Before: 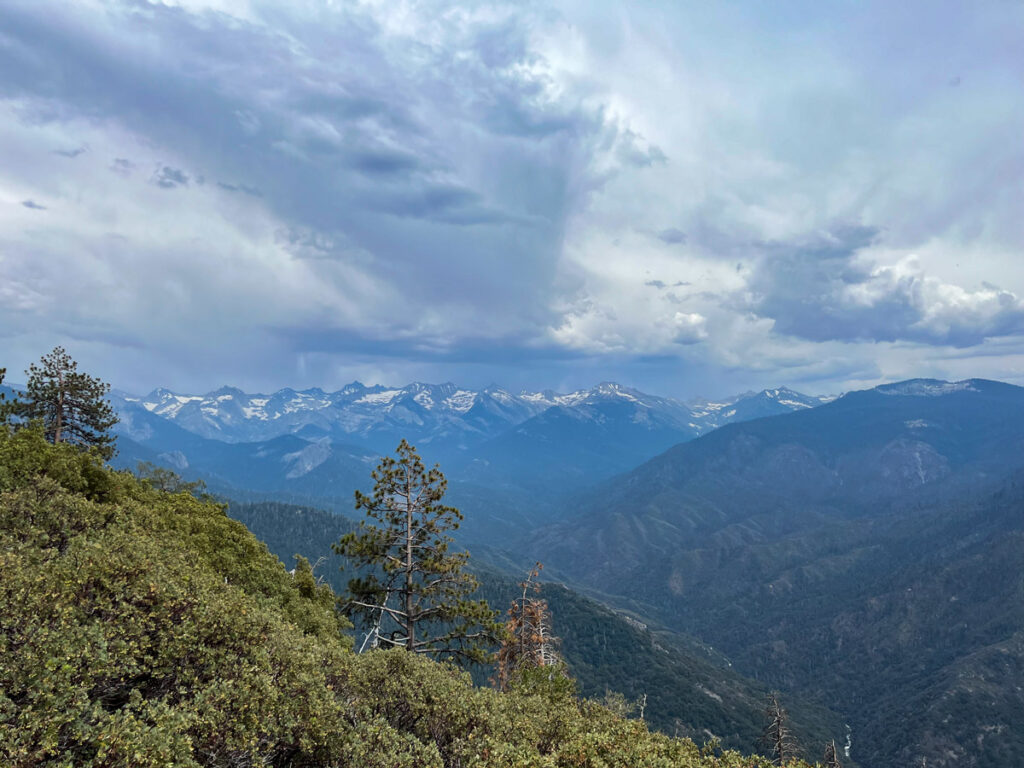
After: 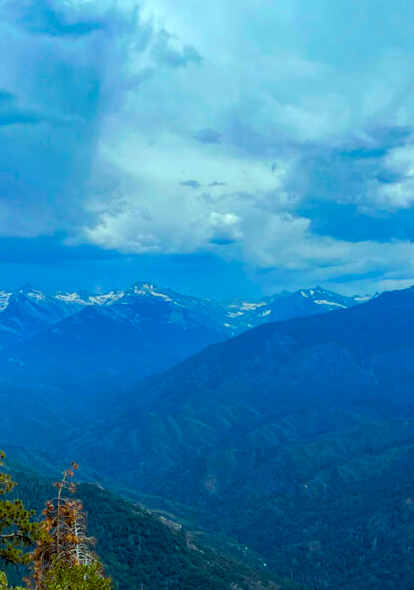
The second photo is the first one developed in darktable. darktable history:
crop: left 45.431%, top 13.041%, right 14.074%, bottom 10.115%
exposure: black level correction 0.009, exposure -0.167 EV, compensate highlight preservation false
color balance rgb: highlights gain › chroma 4.006%, highlights gain › hue 202.8°, perceptual saturation grading › global saturation 35.183%, perceptual saturation grading › highlights -25.679%, perceptual saturation grading › shadows 49.37%, global vibrance 44.78%
tone curve: curves: ch0 [(0, 0) (0.003, 0.003) (0.011, 0.011) (0.025, 0.024) (0.044, 0.044) (0.069, 0.068) (0.1, 0.098) (0.136, 0.133) (0.177, 0.174) (0.224, 0.22) (0.277, 0.272) (0.335, 0.329) (0.399, 0.392) (0.468, 0.46) (0.543, 0.546) (0.623, 0.626) (0.709, 0.711) (0.801, 0.802) (0.898, 0.898) (1, 1)], preserve colors none
